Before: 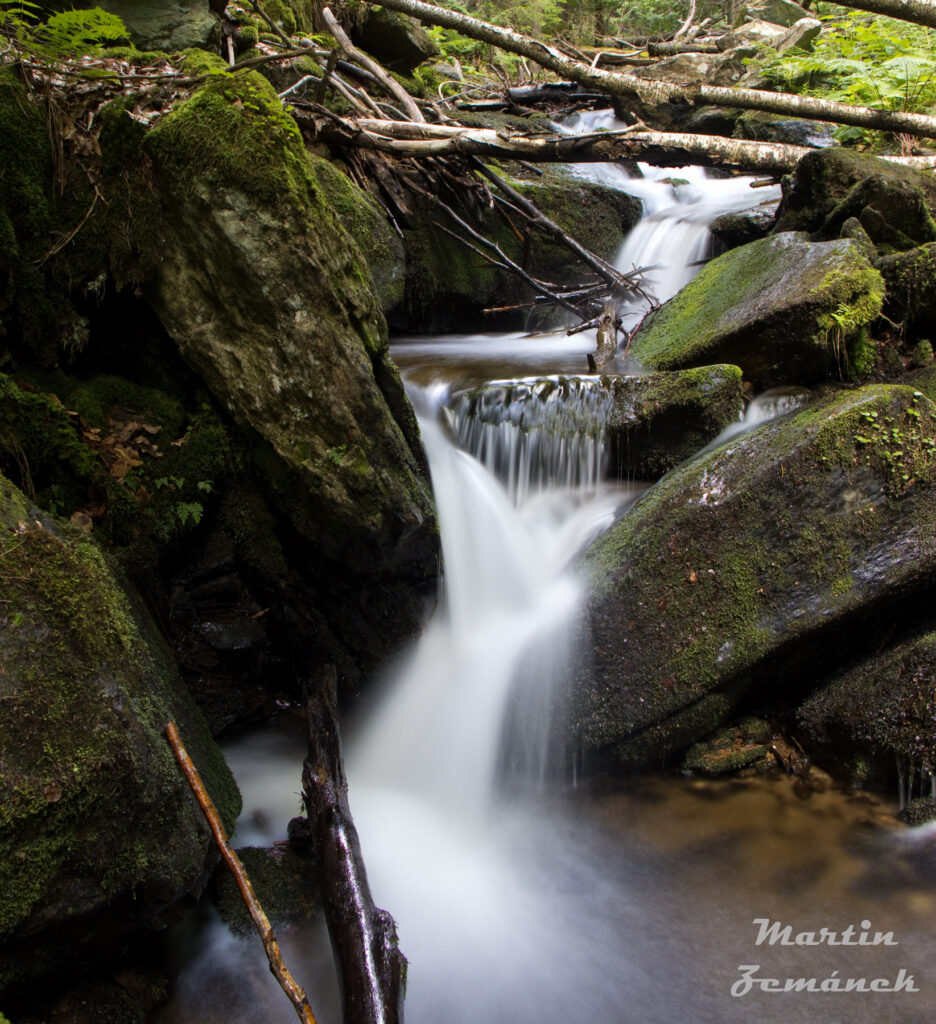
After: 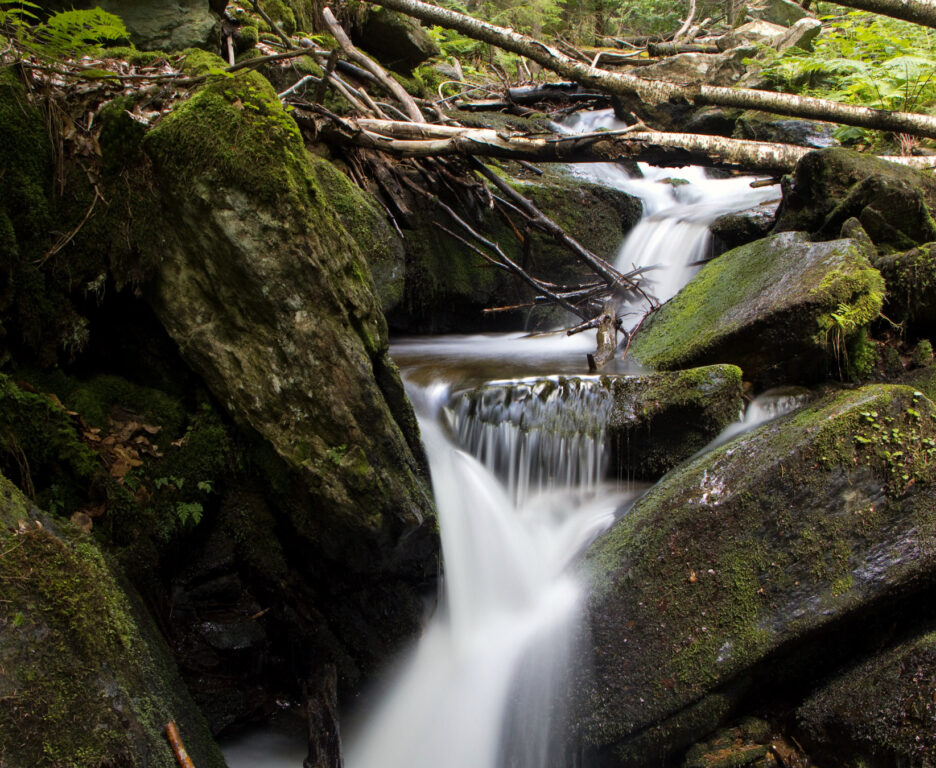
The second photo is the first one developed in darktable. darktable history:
white balance: red 1.009, blue 0.985
crop: bottom 24.967%
